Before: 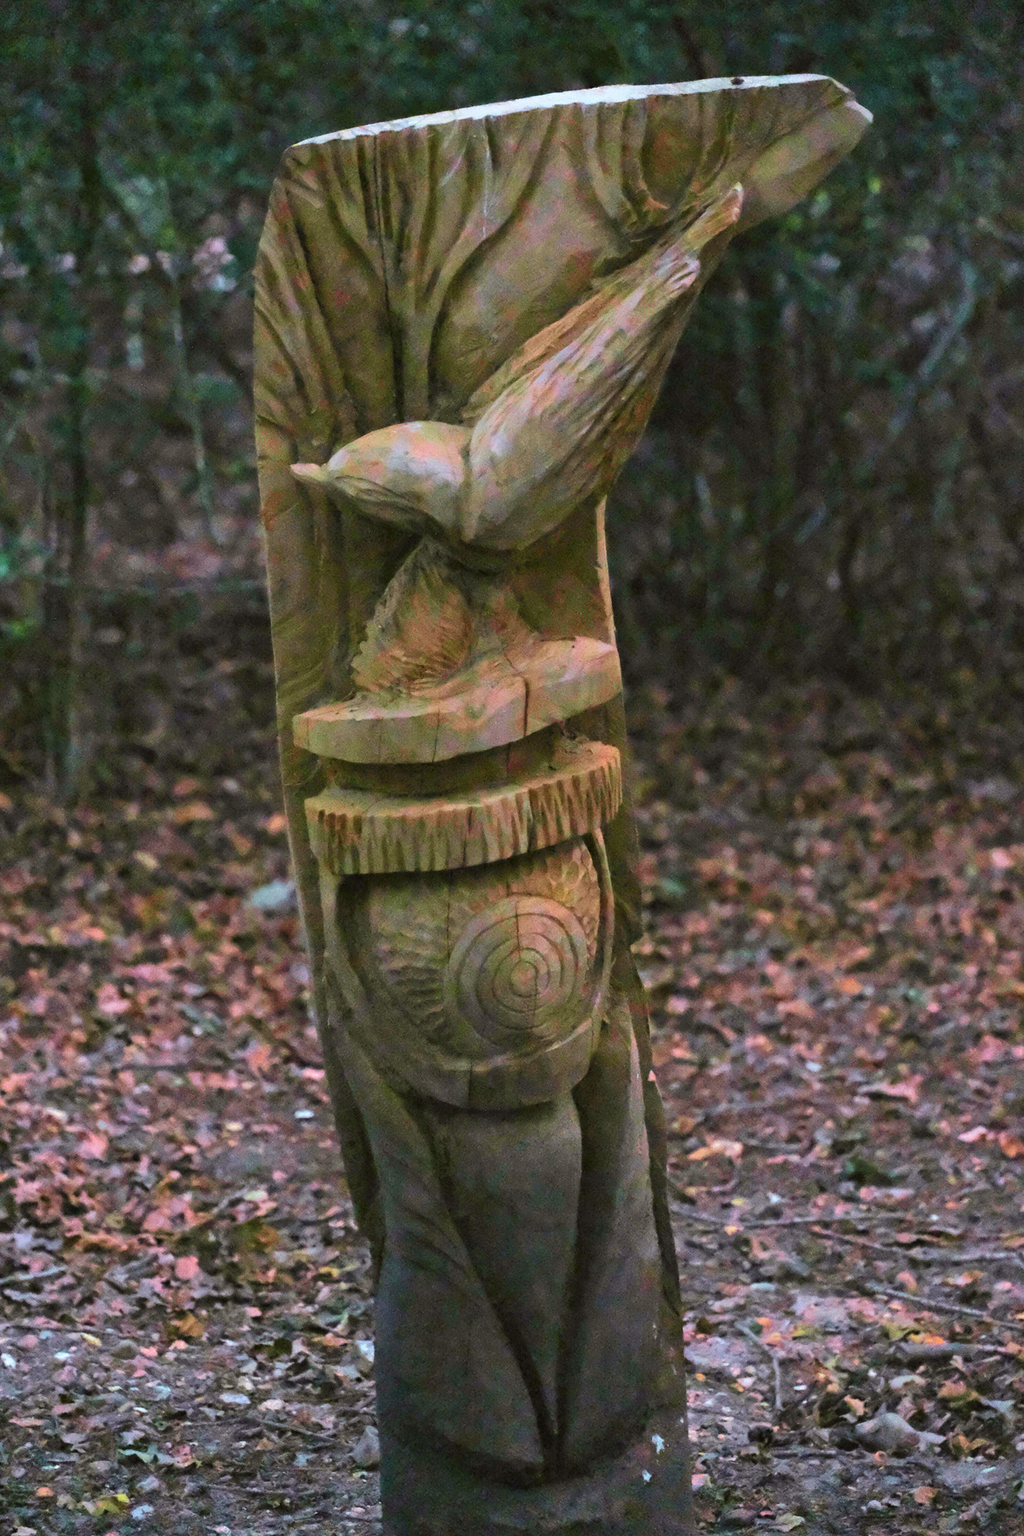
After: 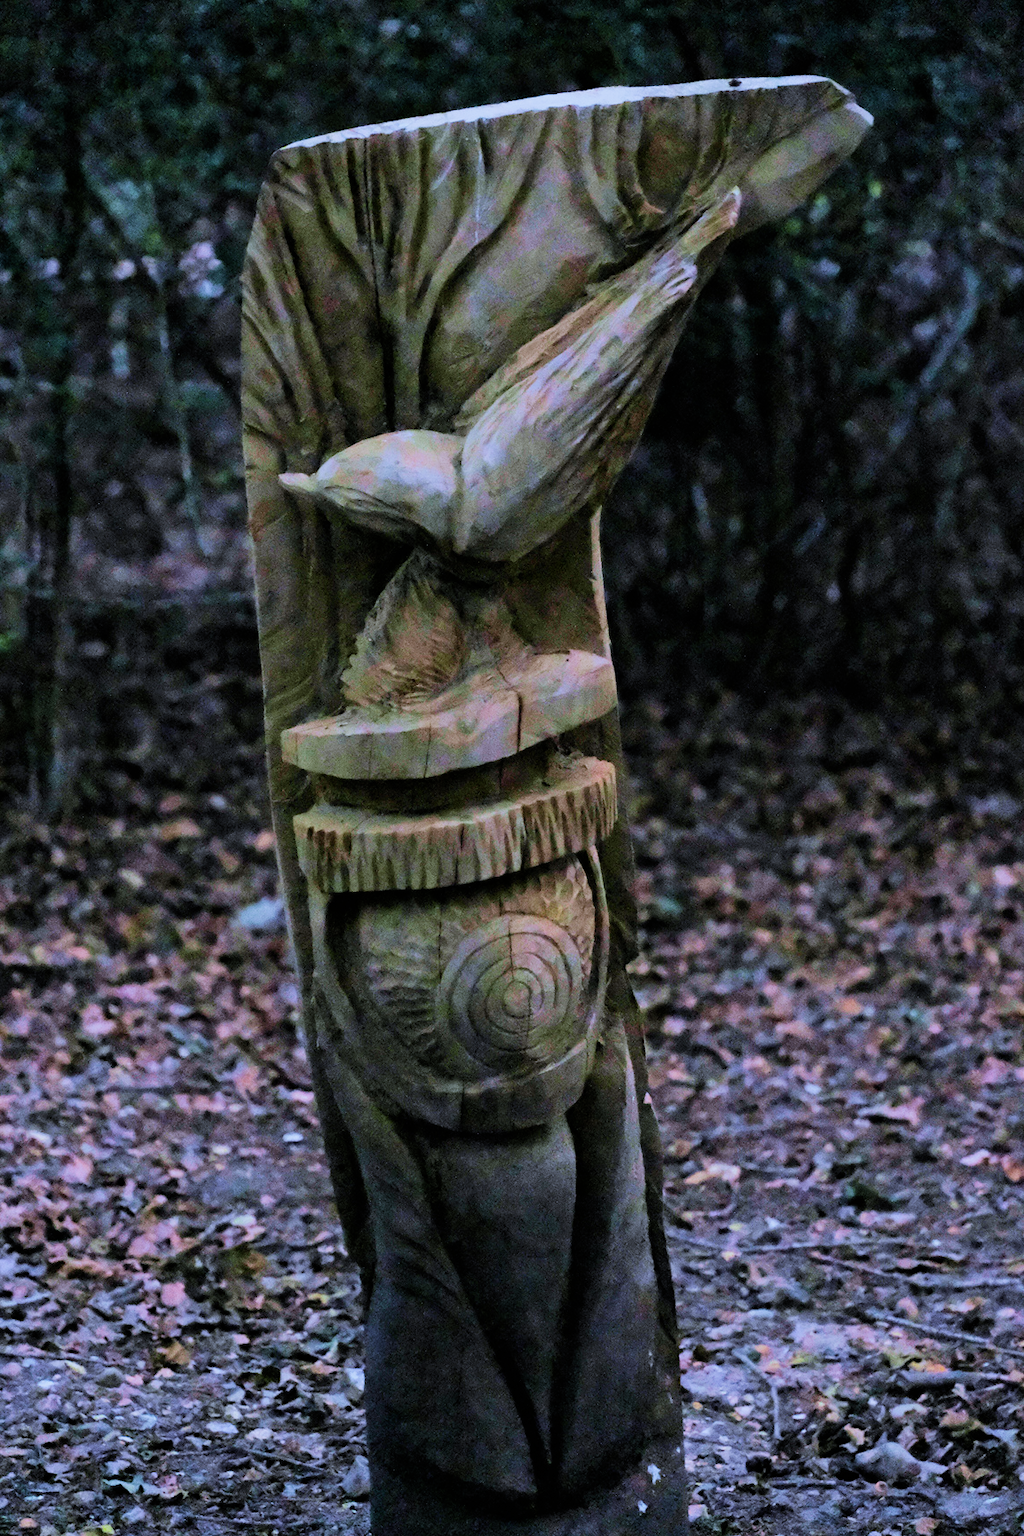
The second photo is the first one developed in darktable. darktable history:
filmic rgb: black relative exposure -5 EV, hardness 2.88, contrast 1.3, highlights saturation mix -30%
crop: left 1.743%, right 0.268%, bottom 2.011%
white balance: red 0.871, blue 1.249
